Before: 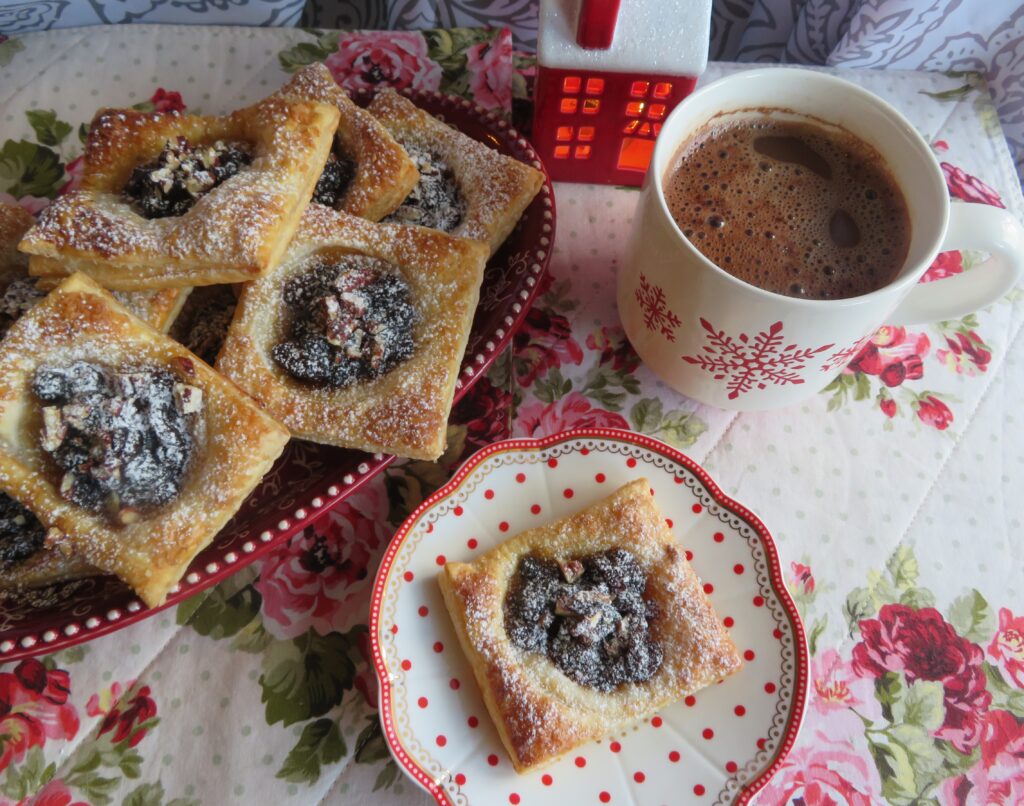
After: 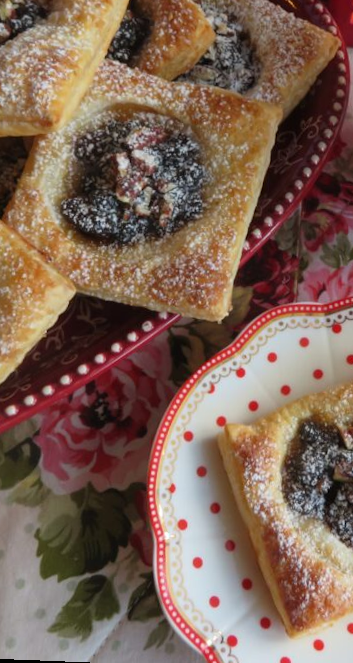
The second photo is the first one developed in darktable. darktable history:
rotate and perspective: rotation 2.27°, automatic cropping off
crop and rotate: left 21.77%, top 18.528%, right 44.676%, bottom 2.997%
